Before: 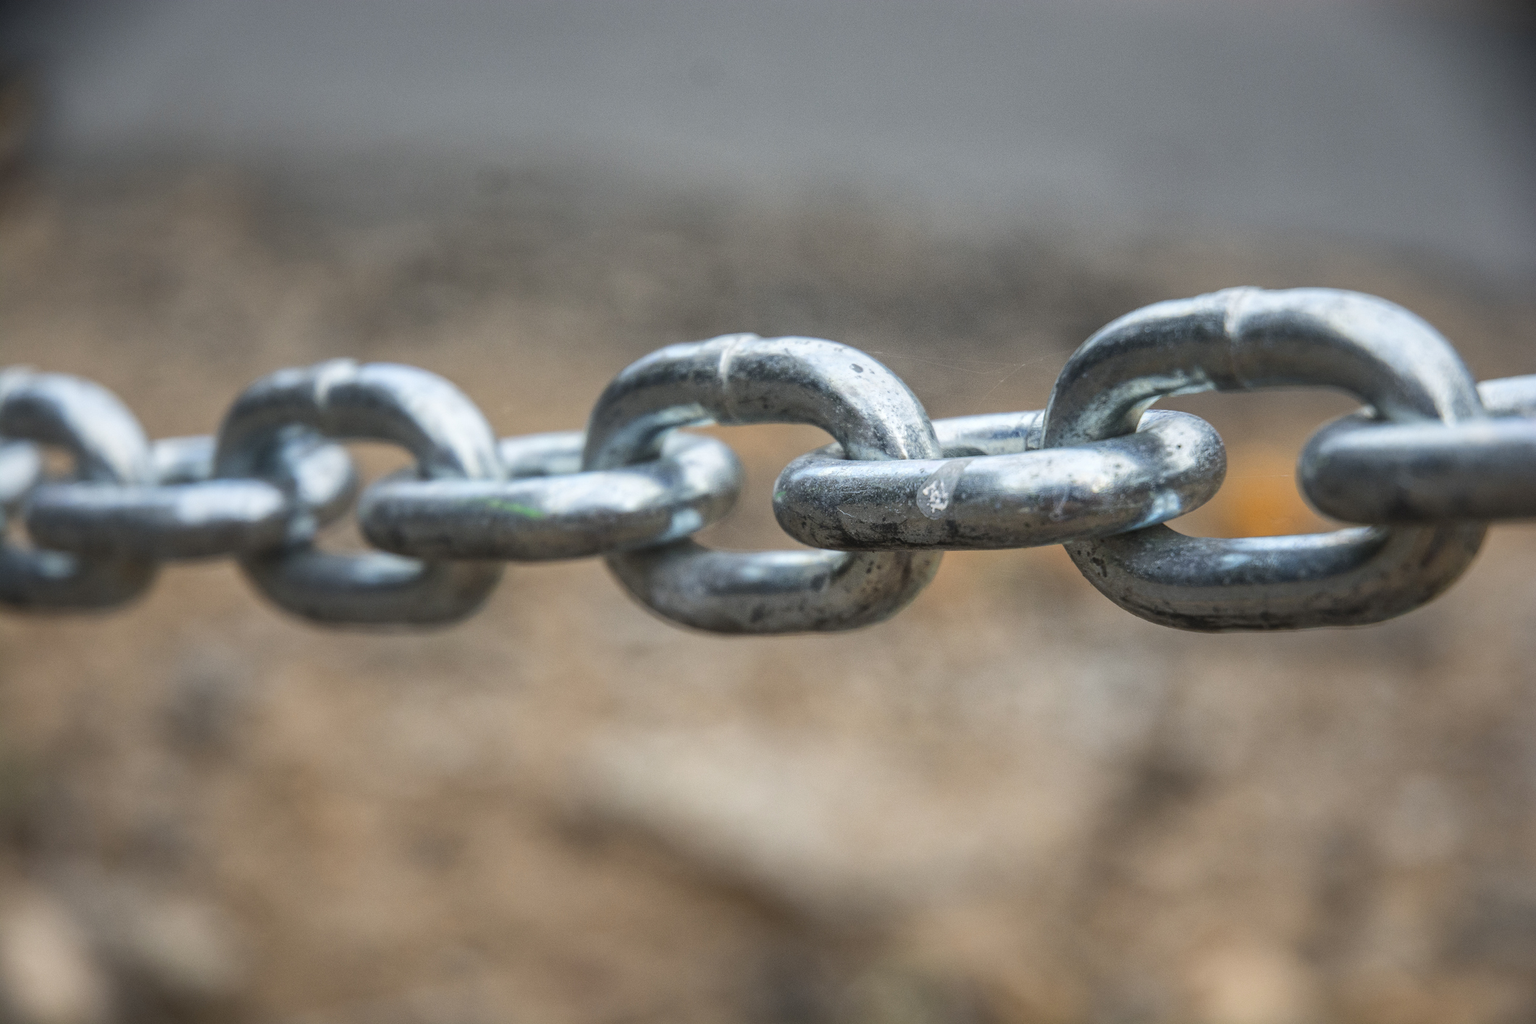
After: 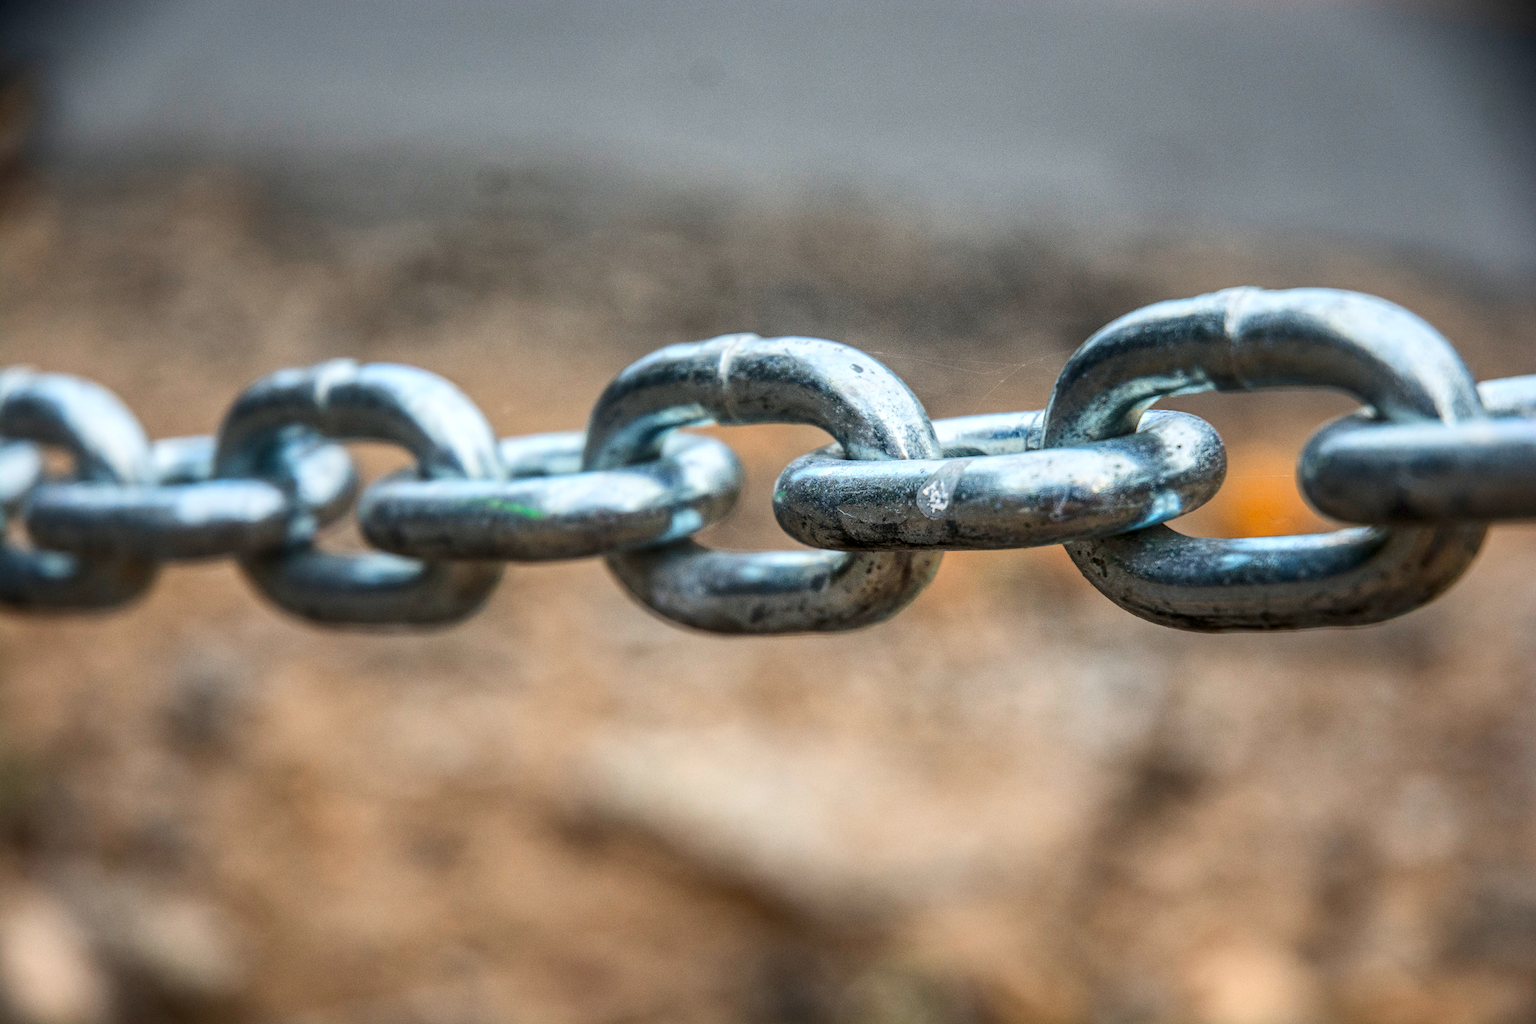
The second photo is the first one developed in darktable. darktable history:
contrast brightness saturation: contrast 0.177, saturation 0.302
local contrast: on, module defaults
